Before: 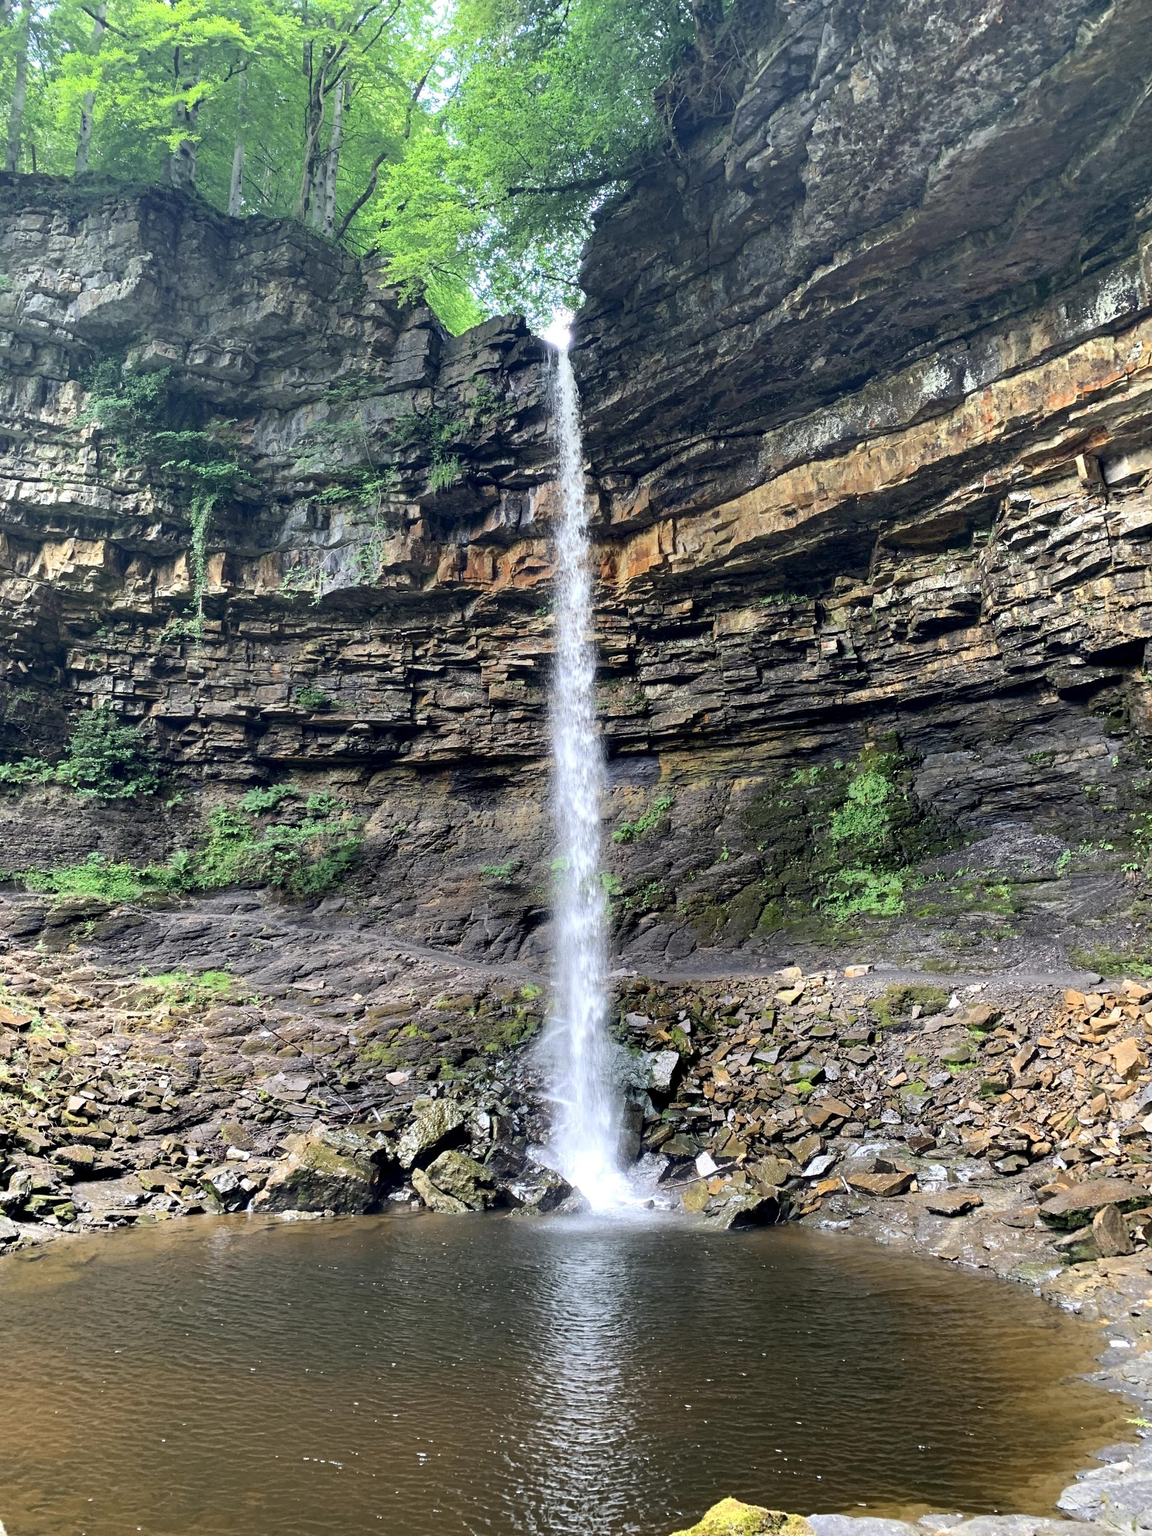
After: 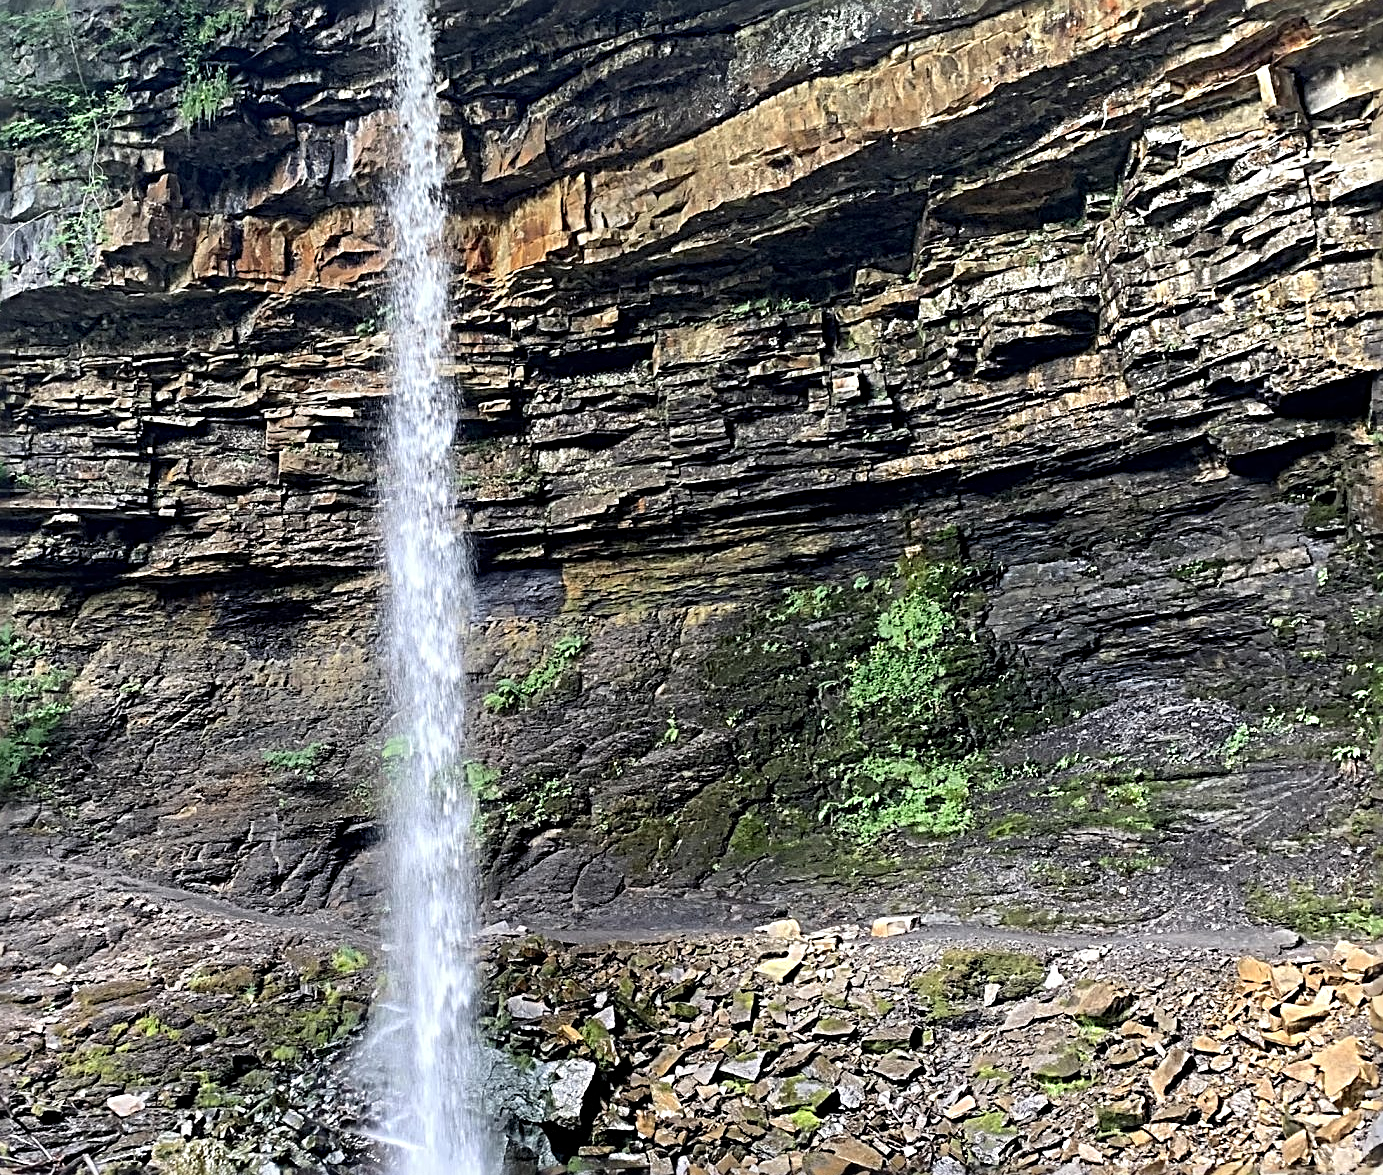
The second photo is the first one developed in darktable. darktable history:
sharpen: radius 3.69, amount 0.928
crop and rotate: left 27.938%, top 27.046%, bottom 27.046%
